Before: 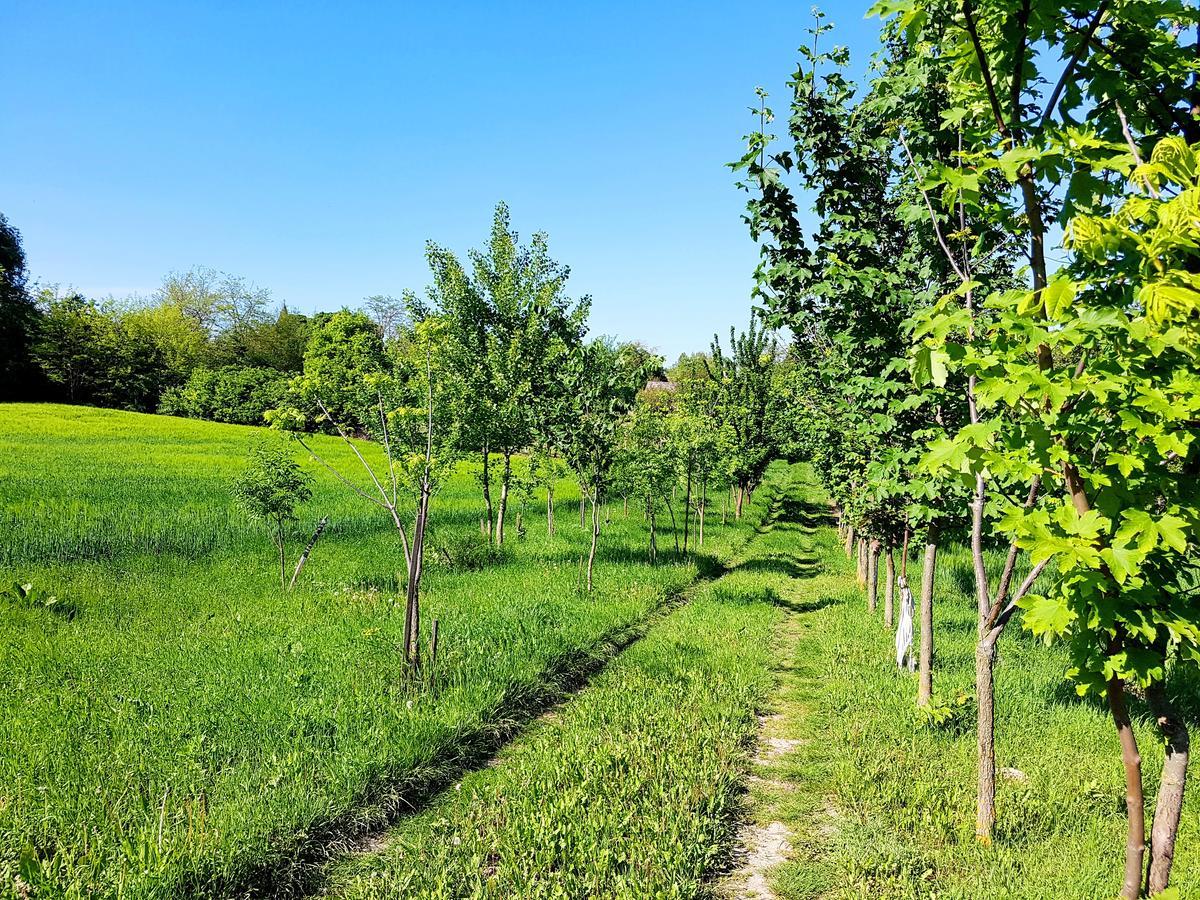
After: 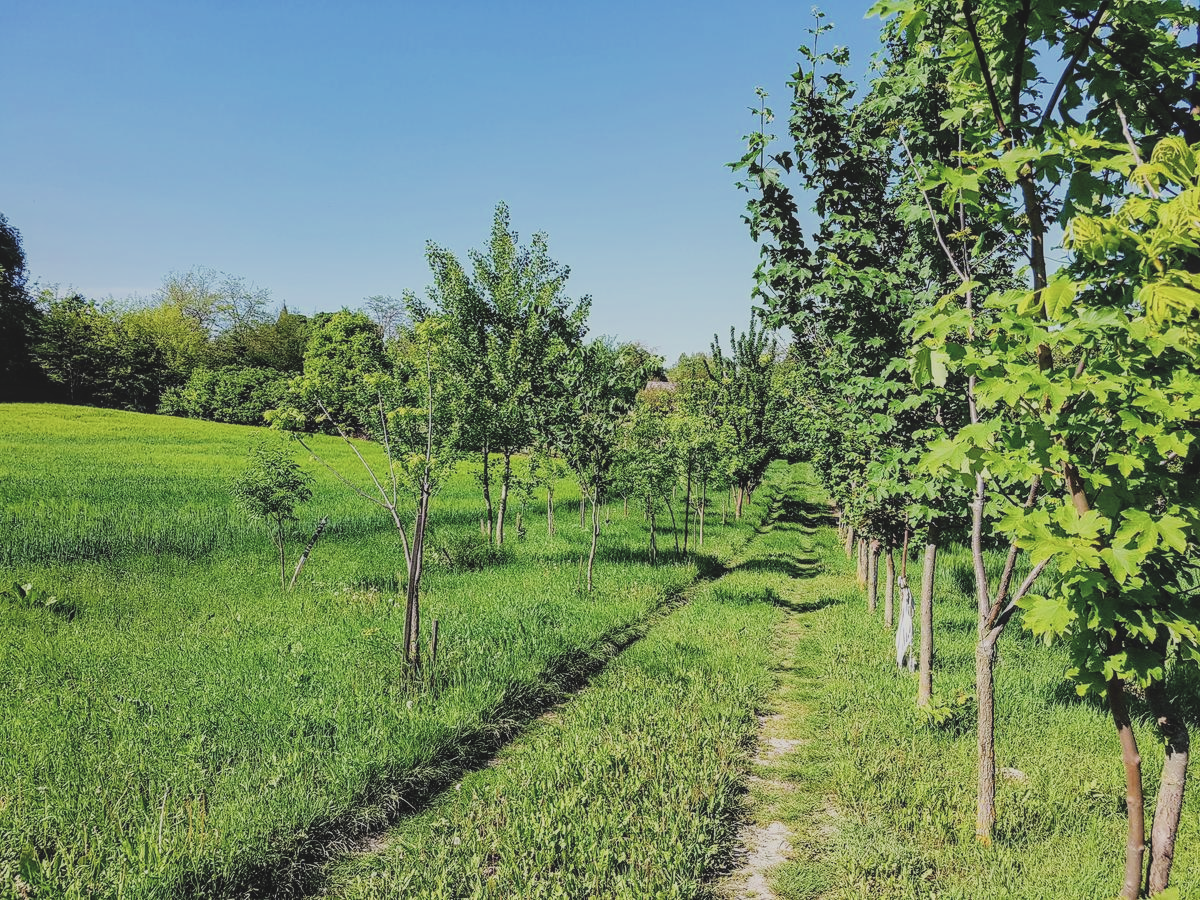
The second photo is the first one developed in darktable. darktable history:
exposure: black level correction -0.025, exposure -0.117 EV, compensate highlight preservation false
filmic rgb: black relative exposure -7.65 EV, white relative exposure 4.56 EV, hardness 3.61
contrast brightness saturation: saturation -0.05
local contrast: on, module defaults
